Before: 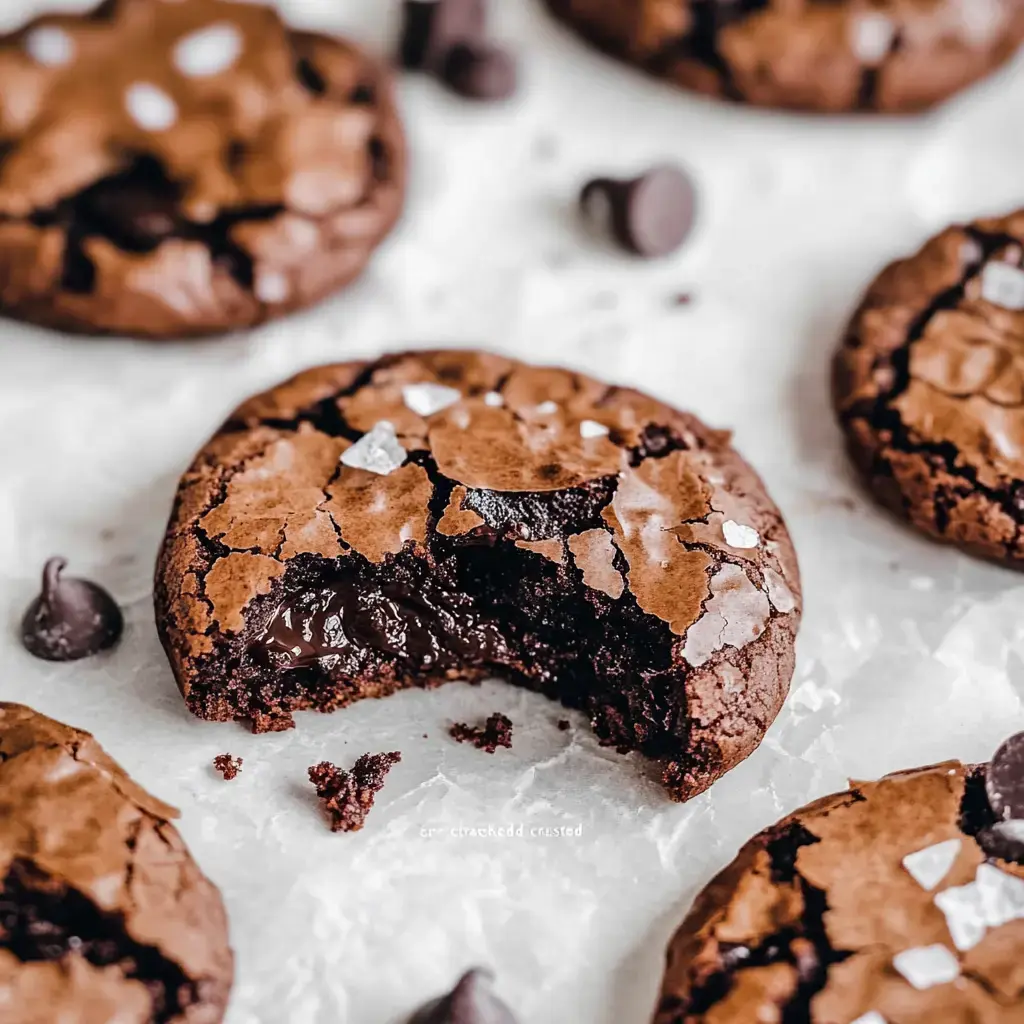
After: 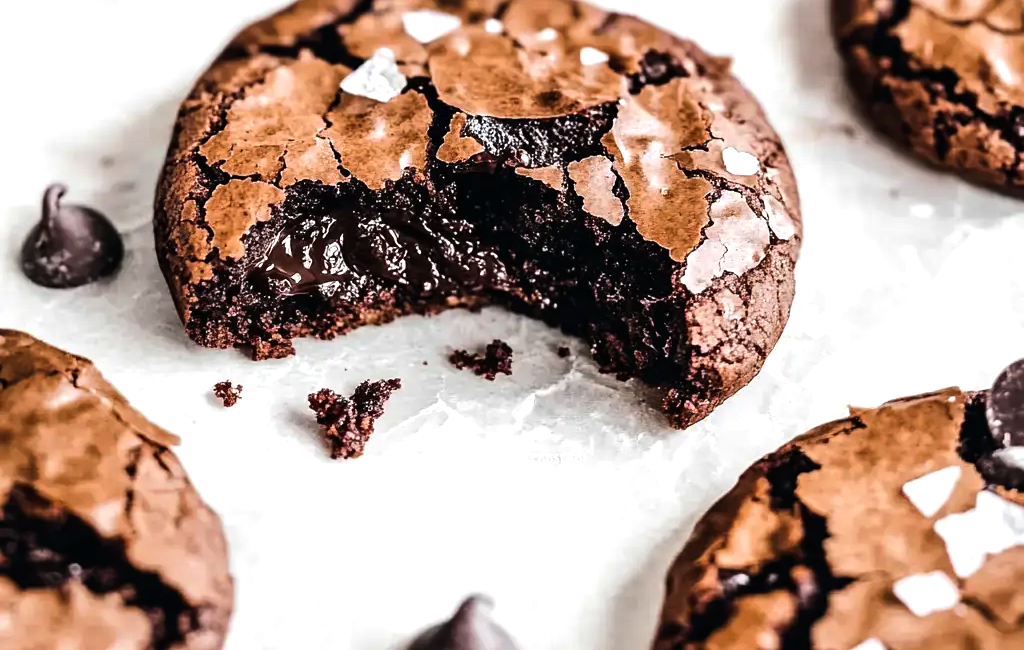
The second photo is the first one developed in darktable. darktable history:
tone equalizer: -8 EV -0.75 EV, -7 EV -0.7 EV, -6 EV -0.6 EV, -5 EV -0.4 EV, -3 EV 0.4 EV, -2 EV 0.6 EV, -1 EV 0.7 EV, +0 EV 0.75 EV, edges refinement/feathering 500, mask exposure compensation -1.57 EV, preserve details no
crop and rotate: top 36.435%
